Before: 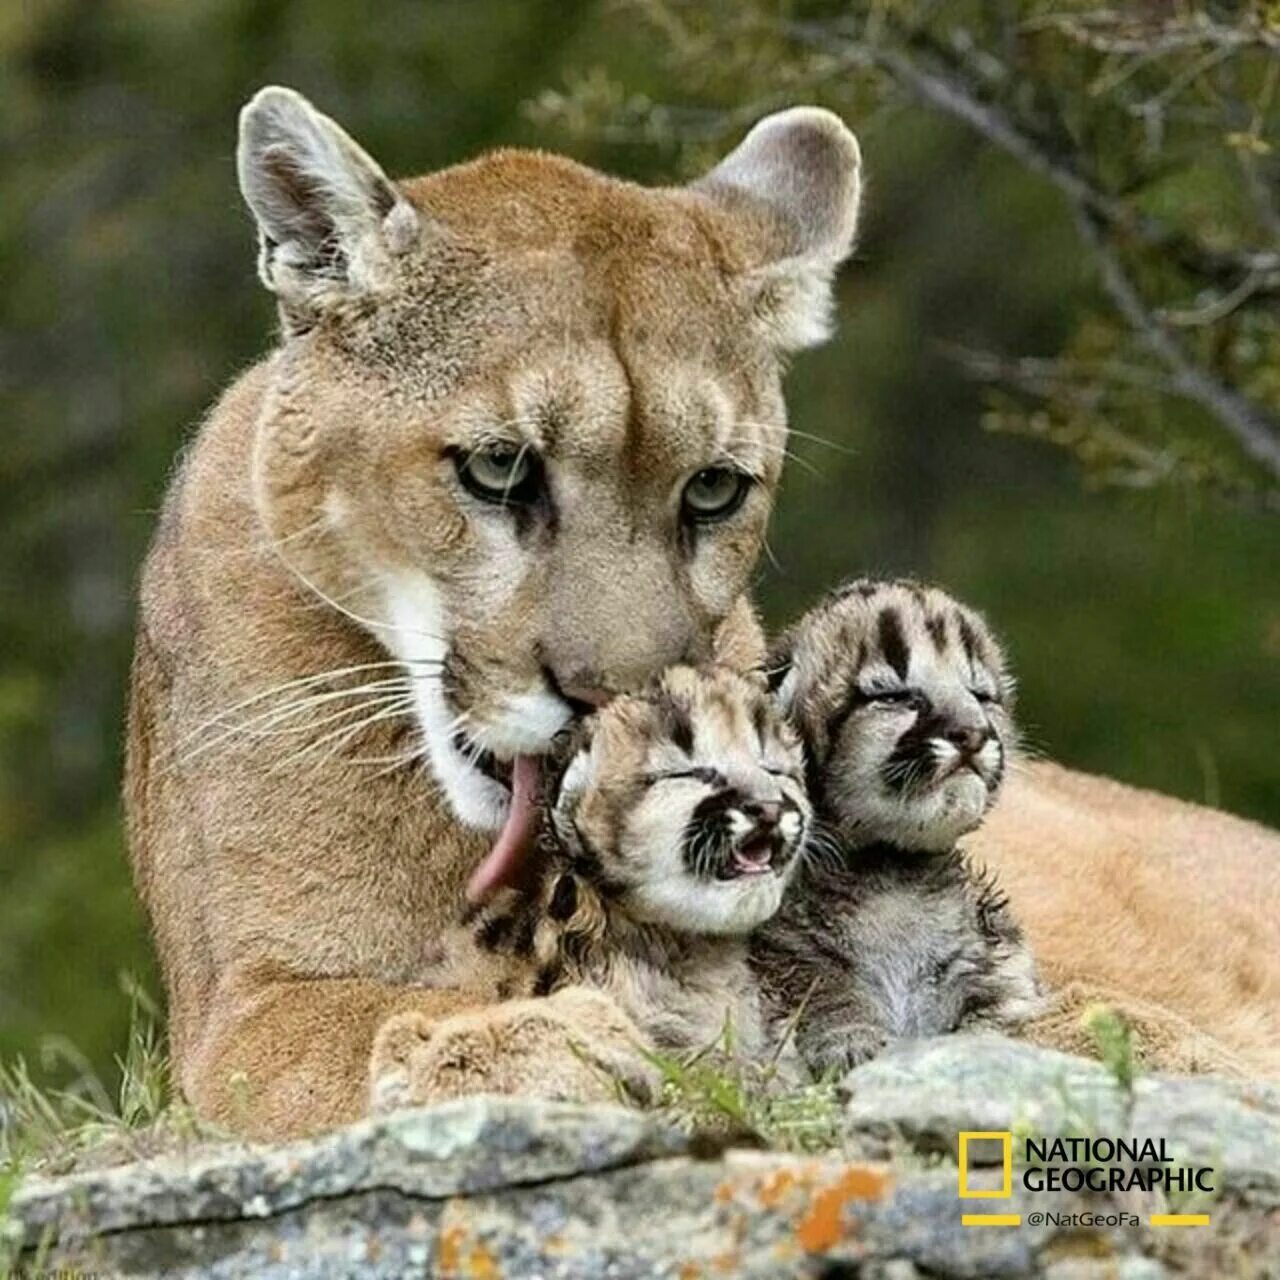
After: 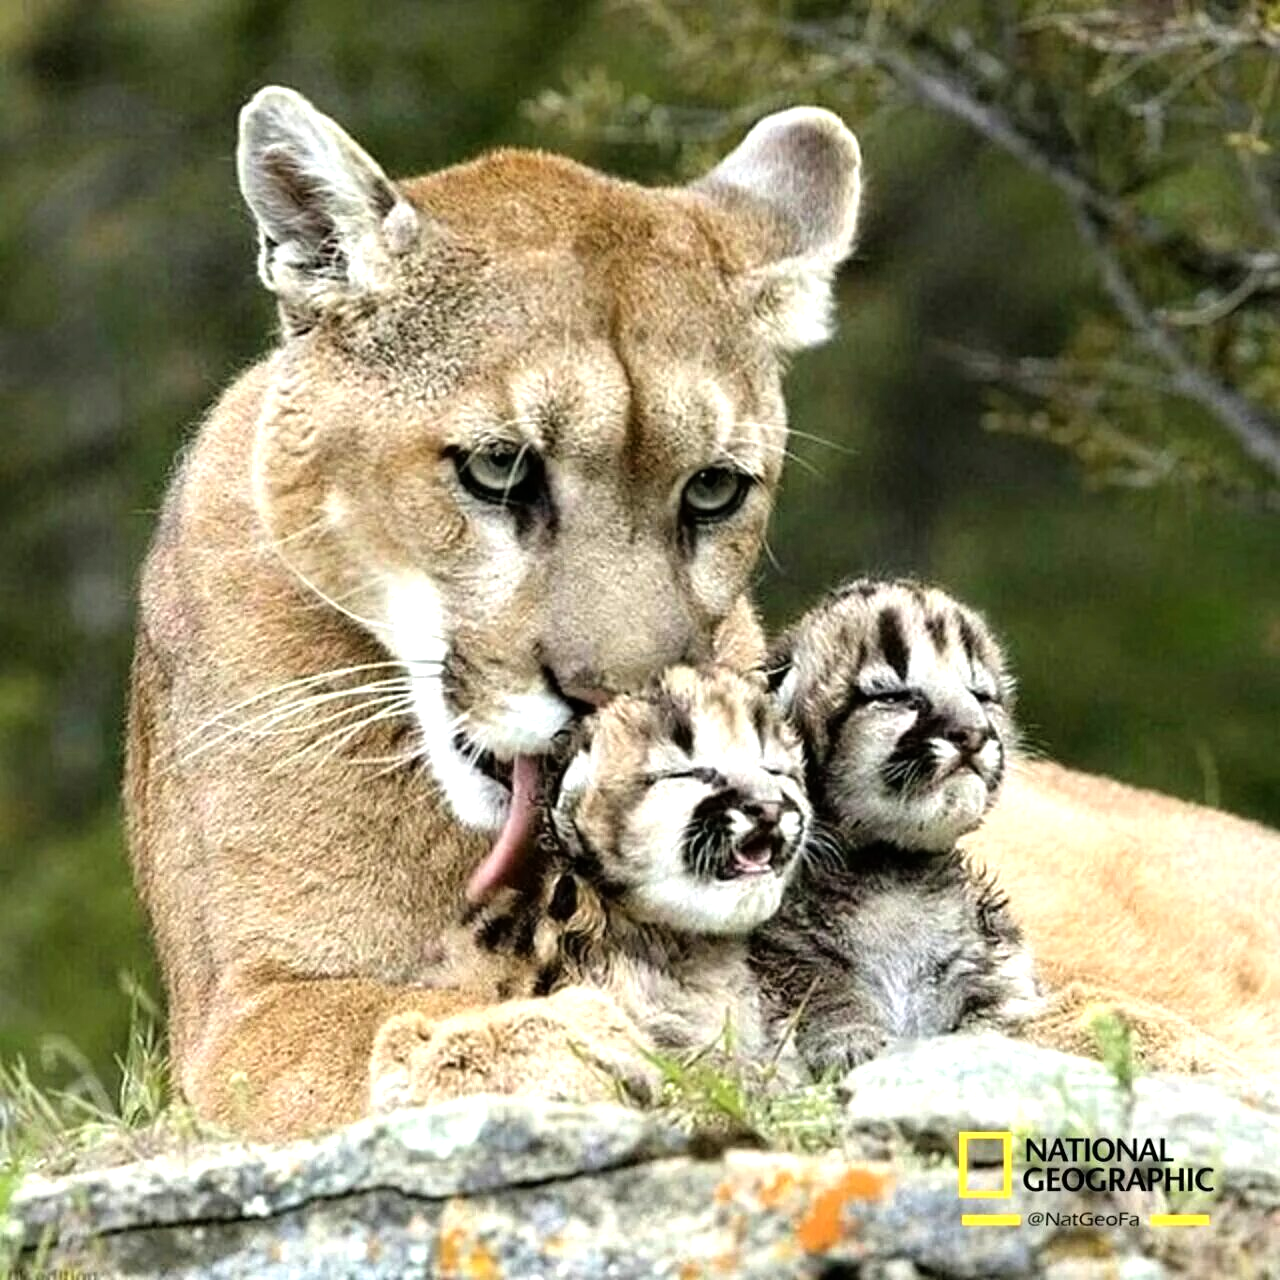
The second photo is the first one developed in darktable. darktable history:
tone equalizer: -8 EV -0.72 EV, -7 EV -0.728 EV, -6 EV -0.595 EV, -5 EV -0.417 EV, -3 EV 0.39 EV, -2 EV 0.6 EV, -1 EV 0.7 EV, +0 EV 0.723 EV
